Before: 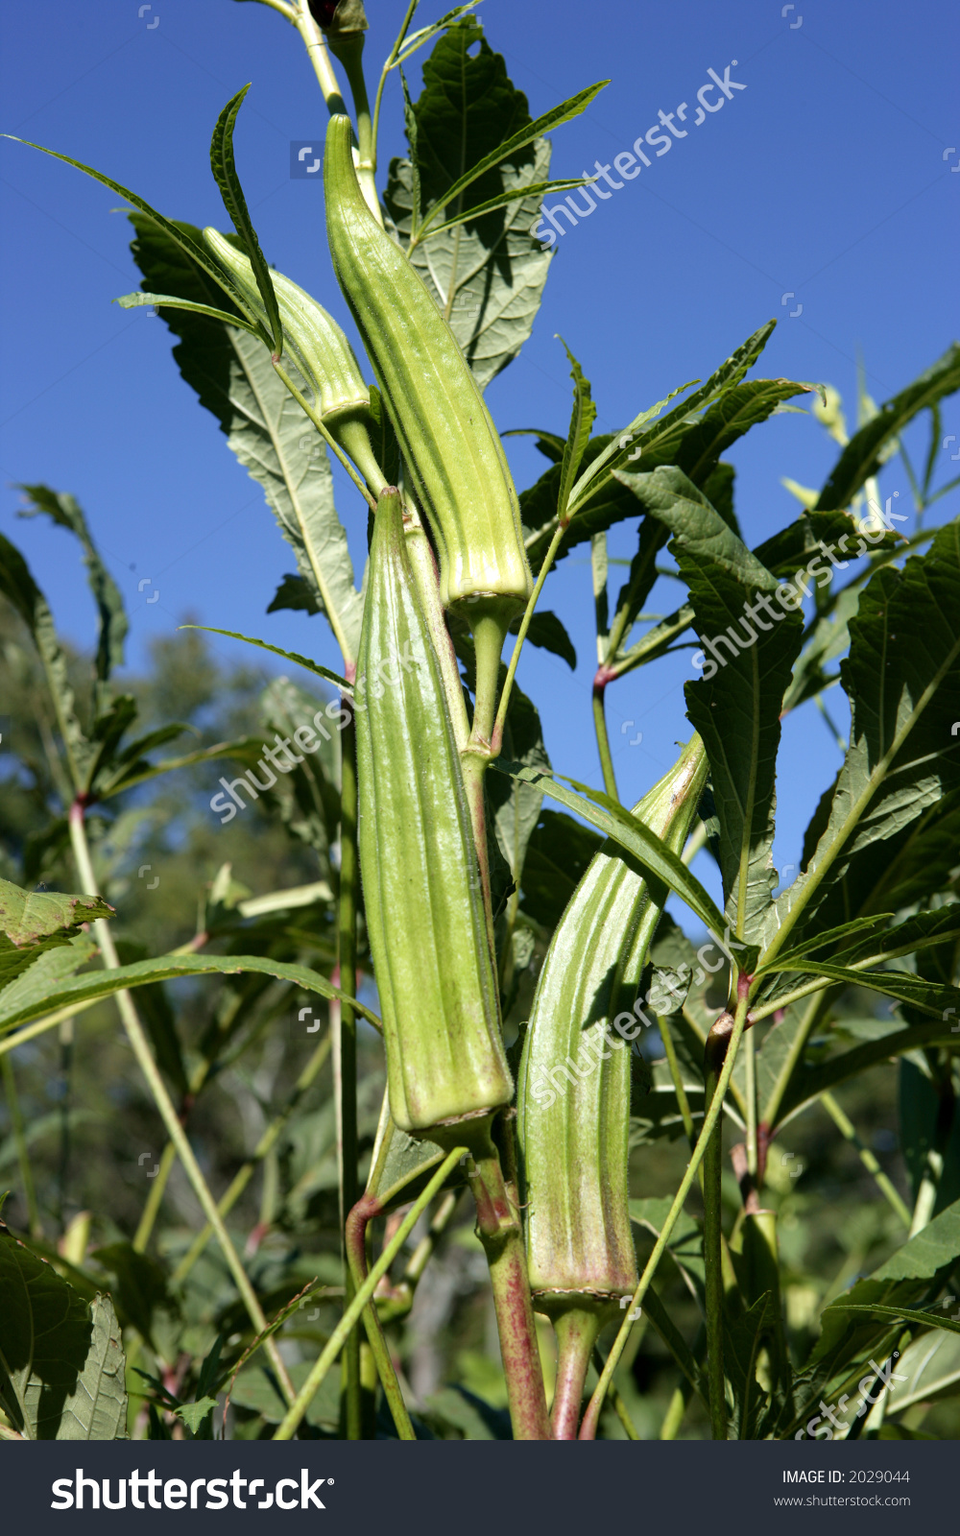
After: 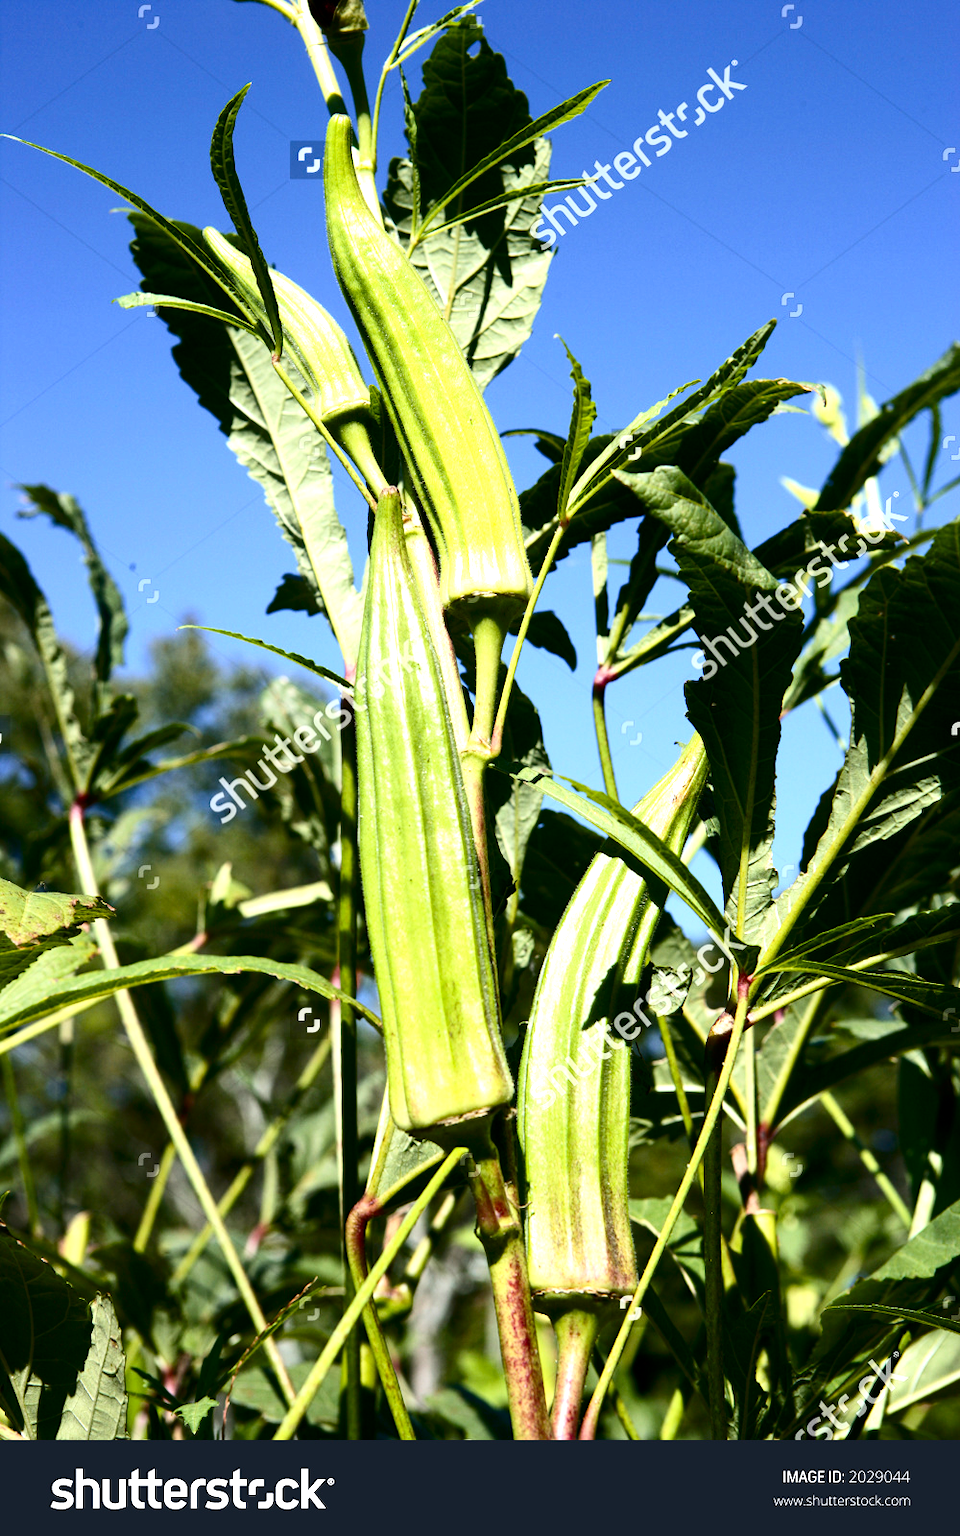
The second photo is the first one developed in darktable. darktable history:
contrast brightness saturation: contrast 0.277
color balance rgb: shadows lift › luminance -9.384%, shadows fall-off 101.452%, perceptual saturation grading › global saturation 20%, perceptual saturation grading › highlights -24.976%, perceptual saturation grading › shadows 24.155%, perceptual brilliance grading › global brilliance 12.61%, perceptual brilliance grading › highlights 14.789%, mask middle-gray fulcrum 22.409%
